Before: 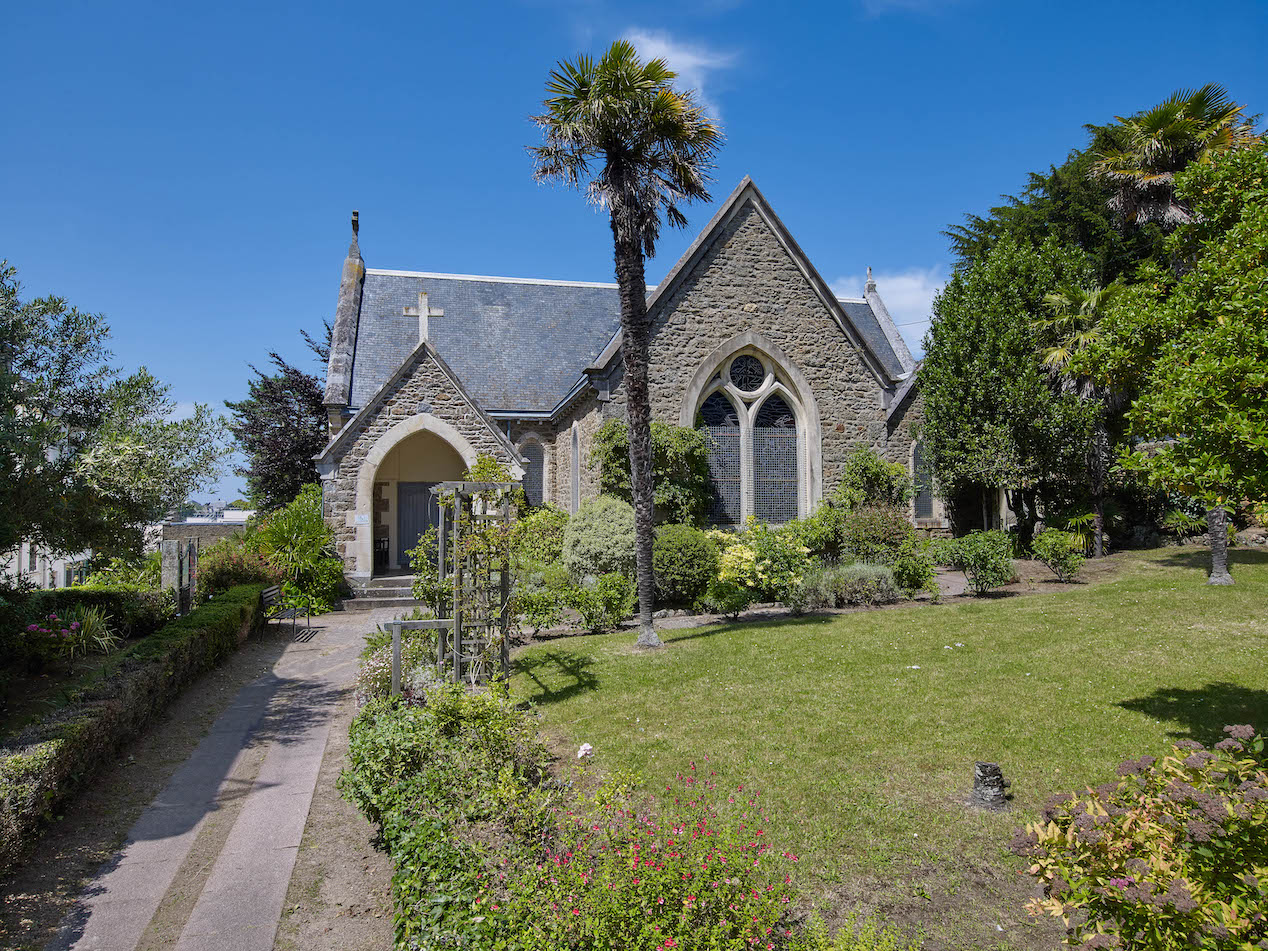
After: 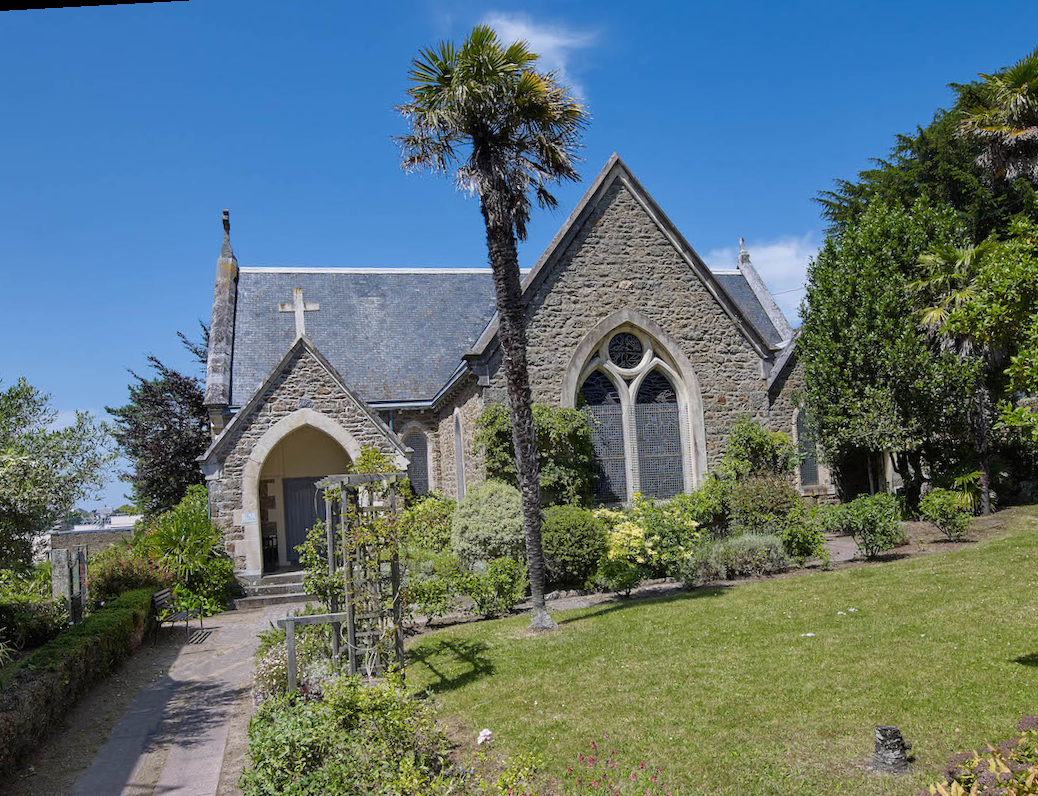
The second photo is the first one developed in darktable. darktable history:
crop and rotate: left 10.77%, top 5.1%, right 10.41%, bottom 16.76%
rotate and perspective: rotation -3.18°, automatic cropping off
